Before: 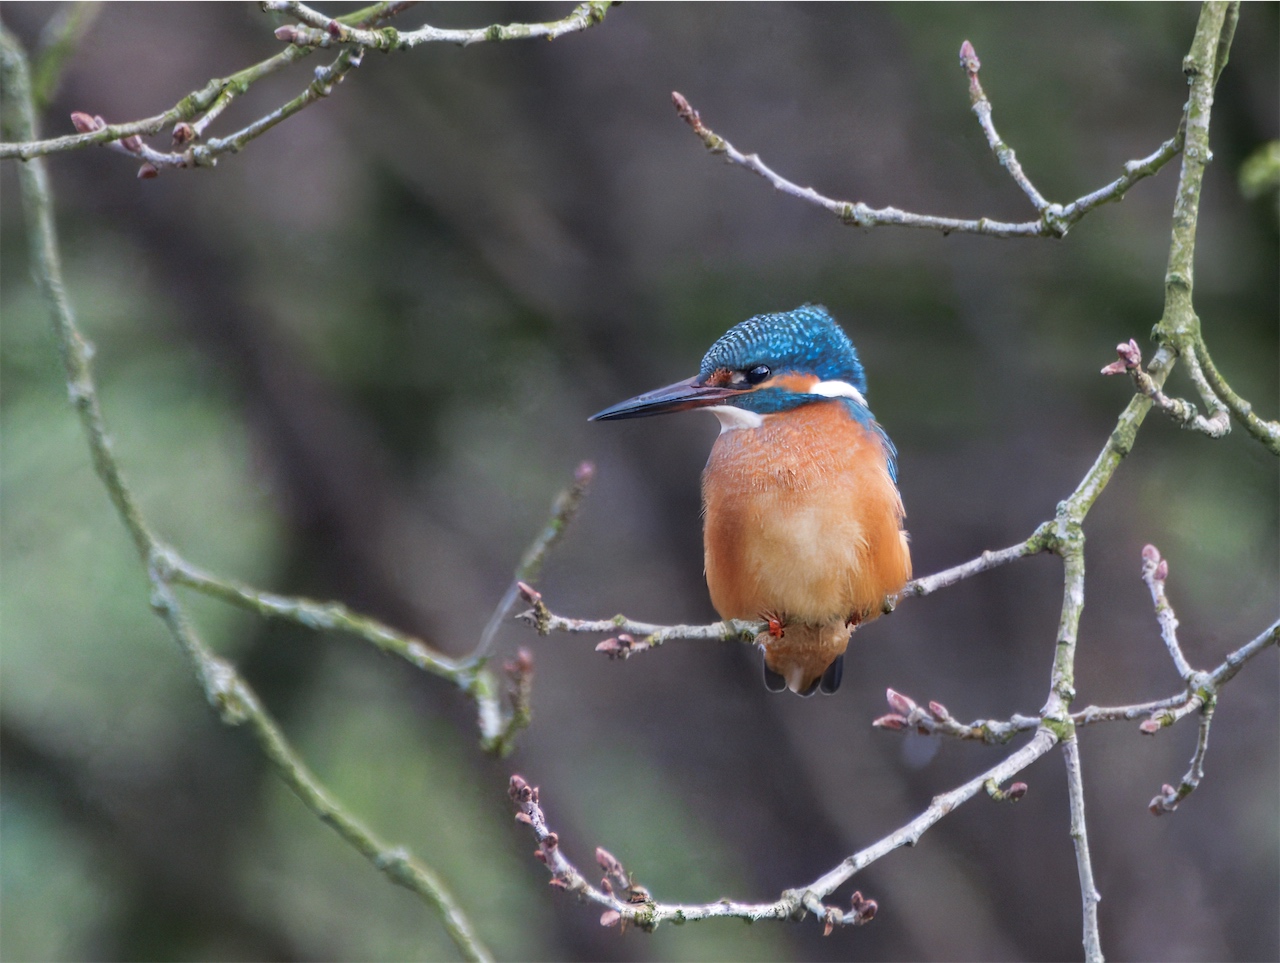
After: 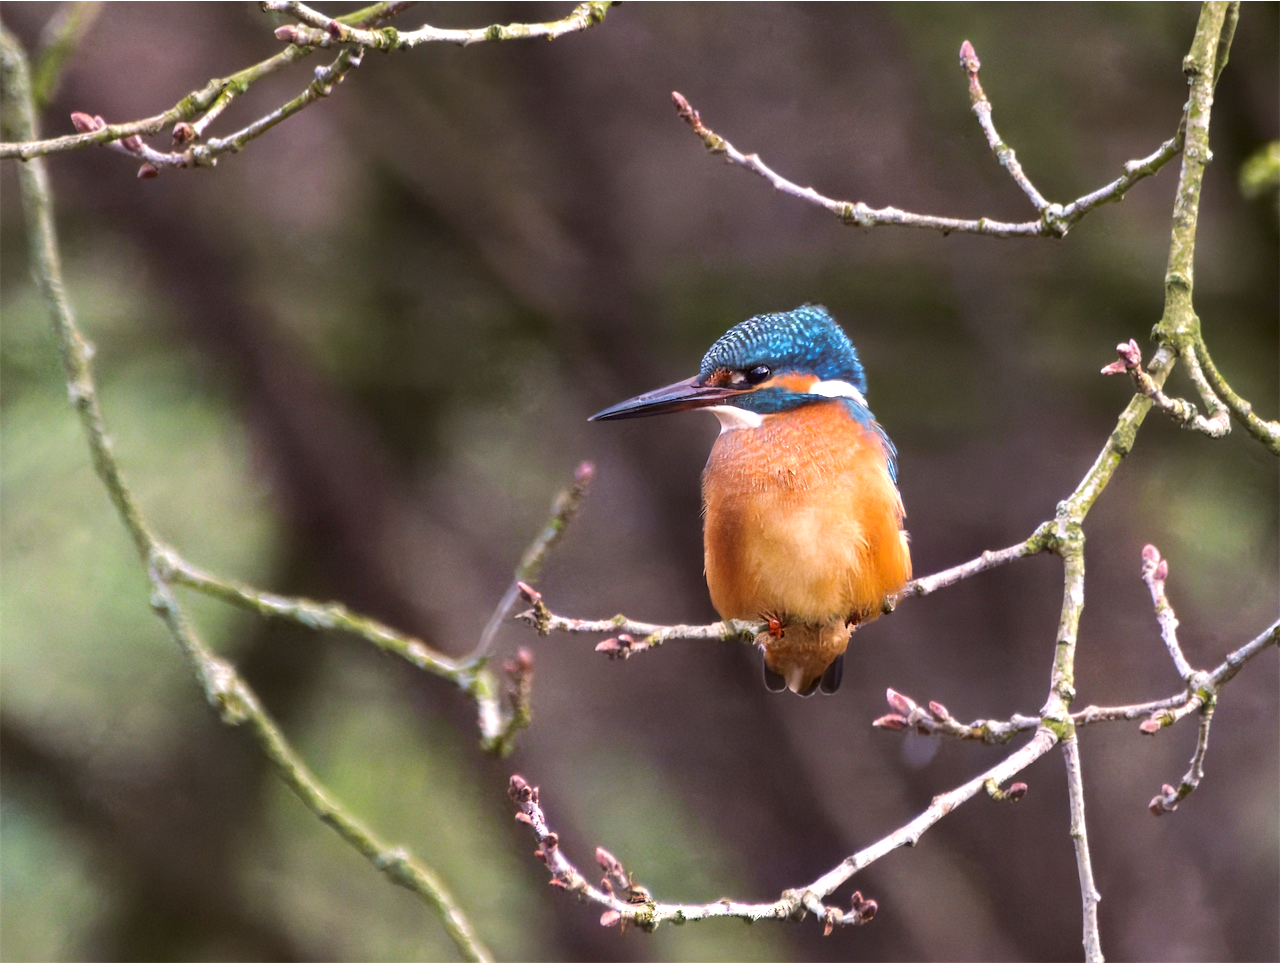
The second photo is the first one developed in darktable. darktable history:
color balance rgb: highlights gain › chroma 1.564%, highlights gain › hue 55.38°, perceptual saturation grading › global saturation 0.559%, perceptual brilliance grading › highlights 19.722%, perceptual brilliance grading › mid-tones 20.373%, perceptual brilliance grading › shadows -20.422%, global vibrance 41.202%
color correction: highlights a* 6.07, highlights b* 8.31, shadows a* 5.74, shadows b* 7.14, saturation 0.891
